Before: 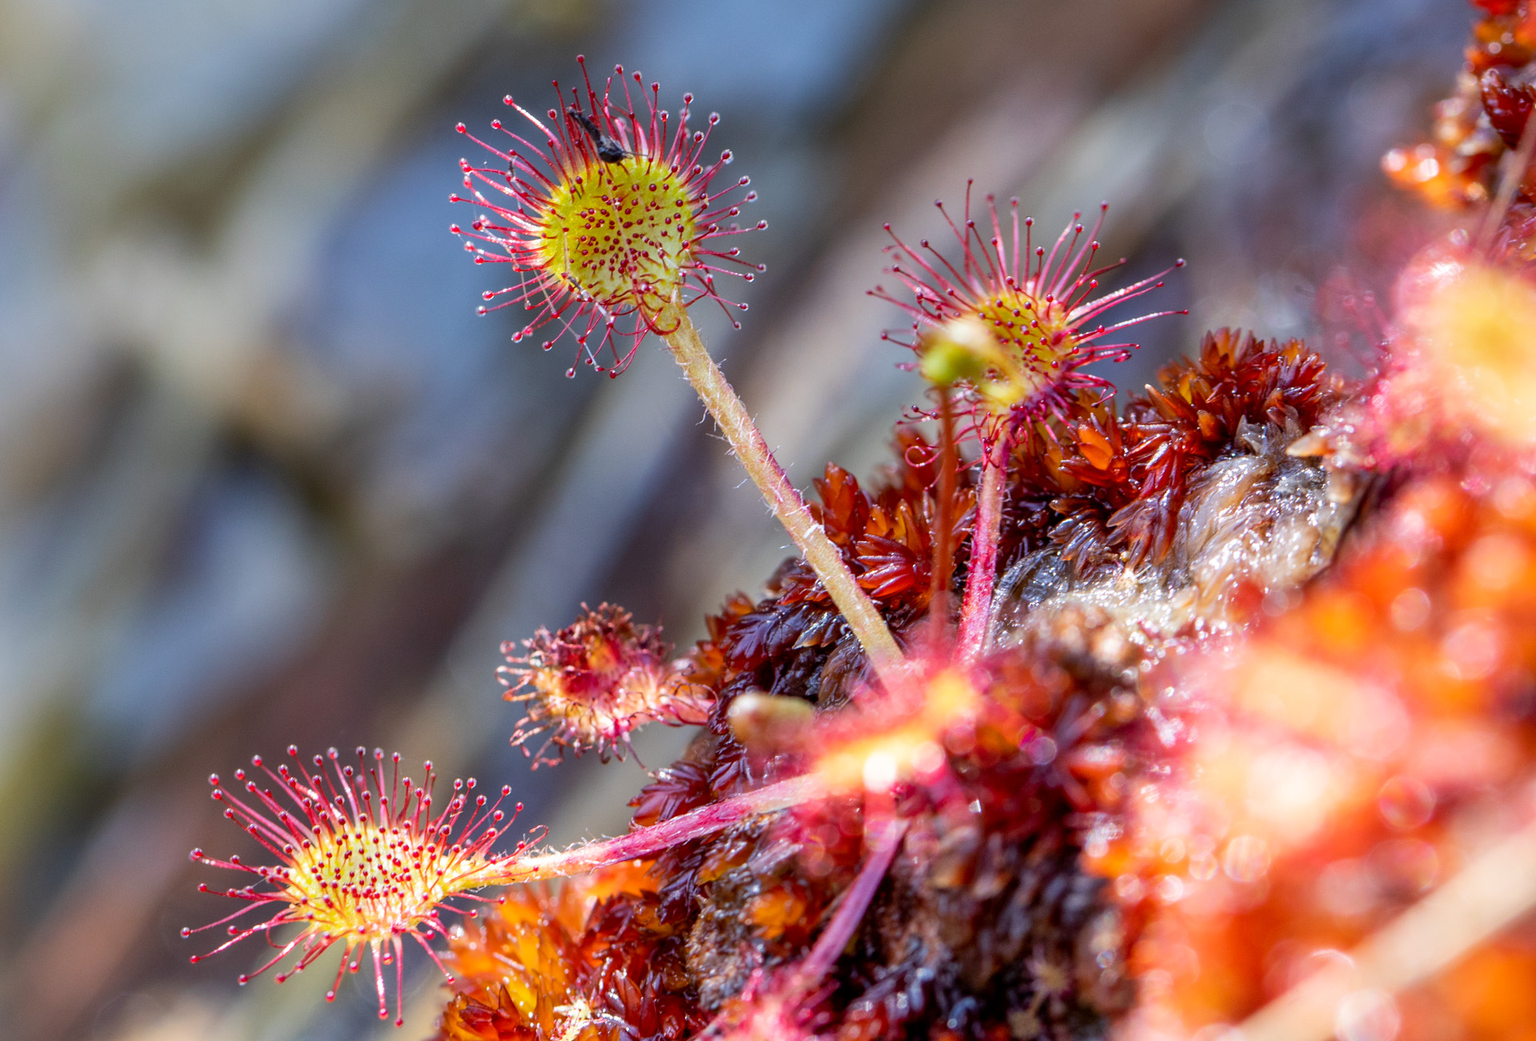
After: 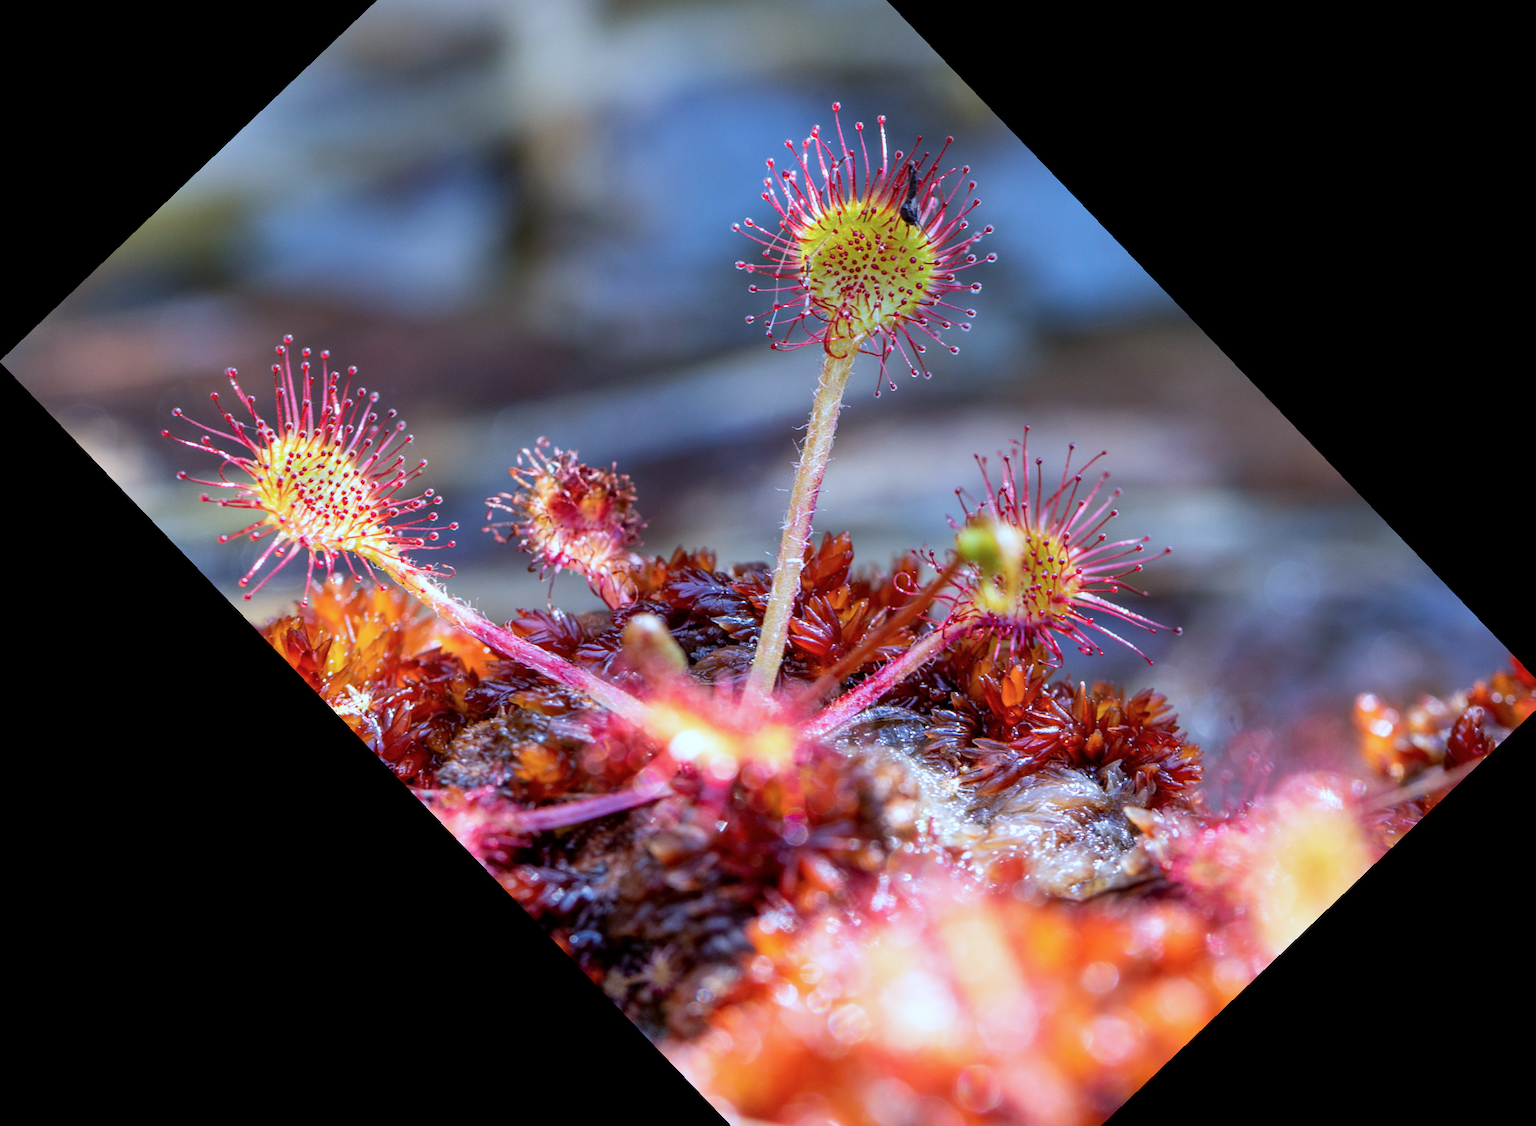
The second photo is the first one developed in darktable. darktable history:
crop and rotate: angle -46.26°, top 16.234%, right 0.912%, bottom 11.704%
color calibration: illuminant as shot in camera, x 0.378, y 0.381, temperature 4093.13 K, saturation algorithm version 1 (2020)
